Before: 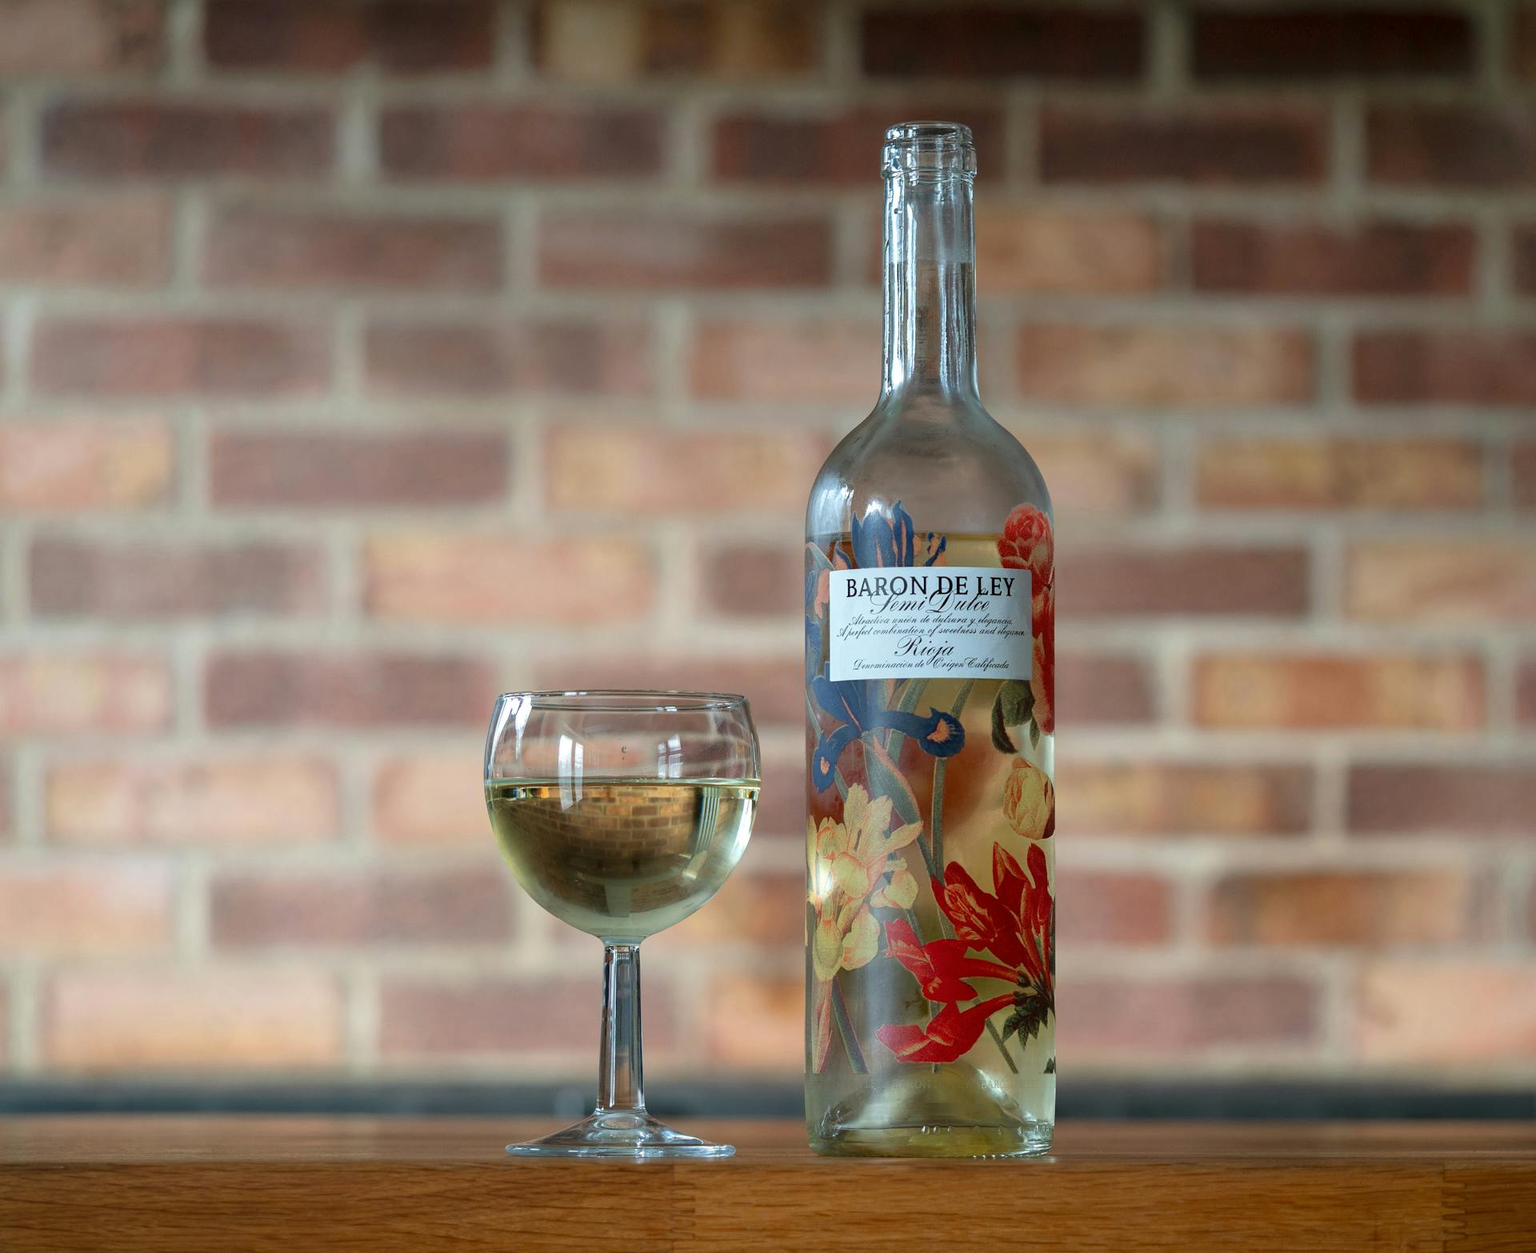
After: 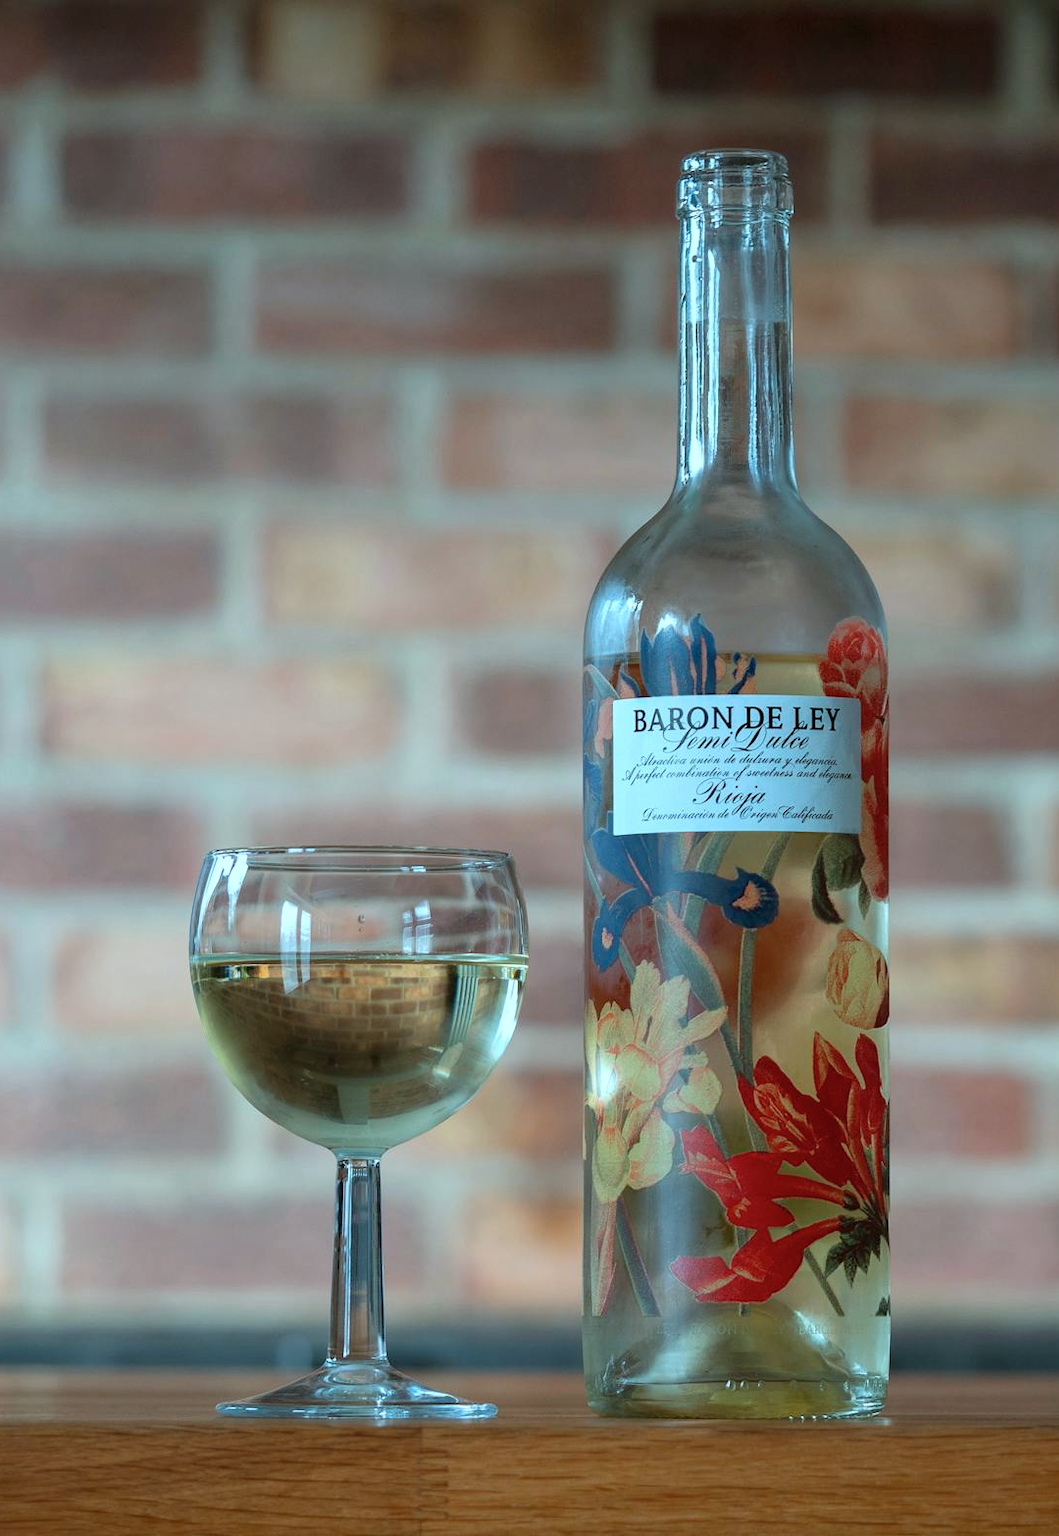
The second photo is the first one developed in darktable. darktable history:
color correction: highlights a* -11.71, highlights b* -15.58
crop: left 21.496%, right 22.254%
